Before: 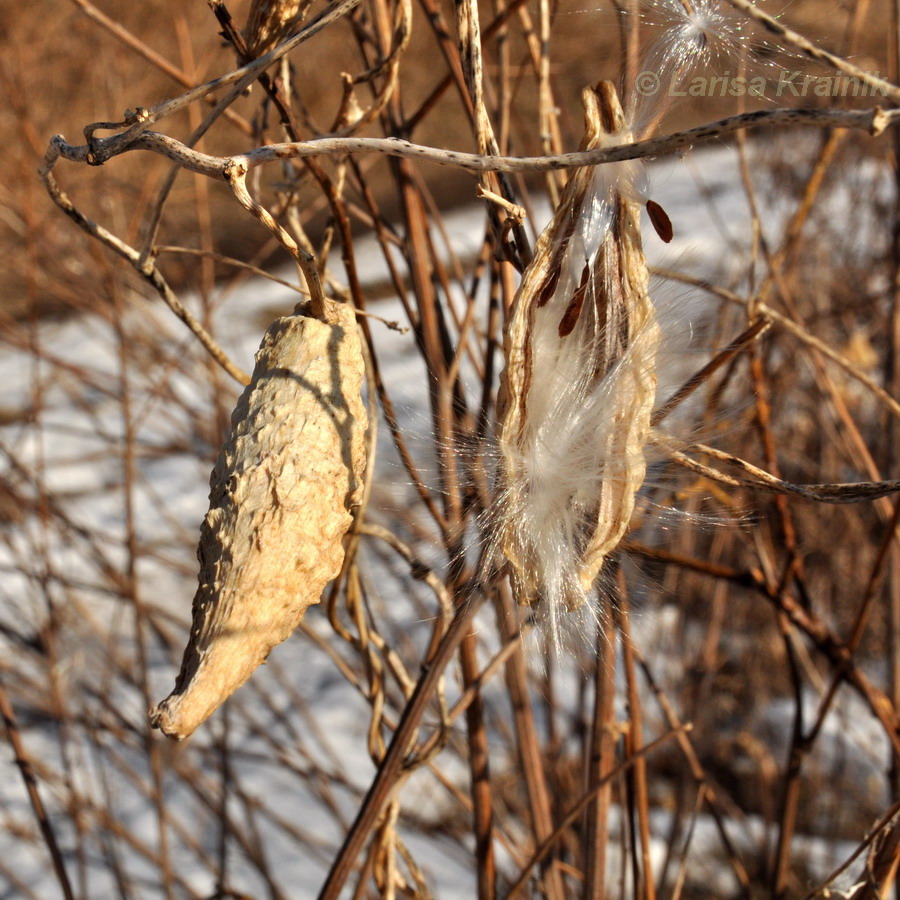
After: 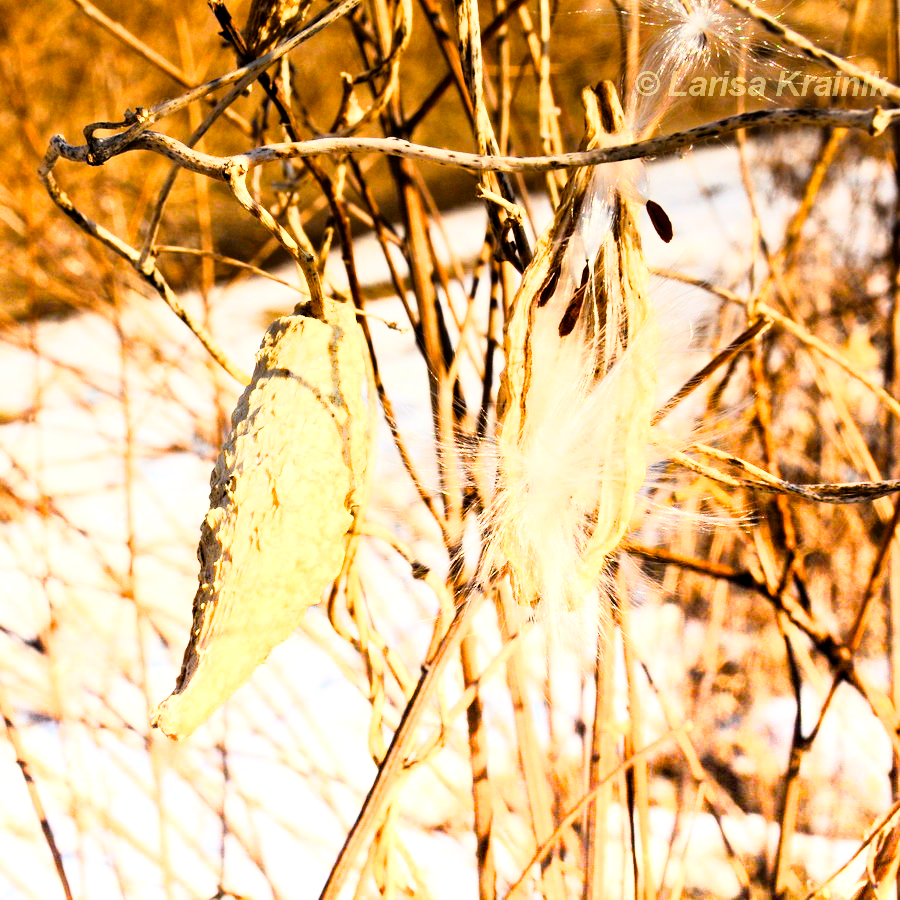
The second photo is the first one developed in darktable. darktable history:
rgb curve: curves: ch0 [(0, 0) (0.21, 0.15) (0.24, 0.21) (0.5, 0.75) (0.75, 0.96) (0.89, 0.99) (1, 1)]; ch1 [(0, 0.02) (0.21, 0.13) (0.25, 0.2) (0.5, 0.67) (0.75, 0.9) (0.89, 0.97) (1, 1)]; ch2 [(0, 0.02) (0.21, 0.13) (0.25, 0.2) (0.5, 0.67) (0.75, 0.9) (0.89, 0.97) (1, 1)], compensate middle gray true
graduated density: density -3.9 EV
color balance rgb: global offset › luminance -0.5%, perceptual saturation grading › highlights -17.77%, perceptual saturation grading › mid-tones 33.1%, perceptual saturation grading › shadows 50.52%, perceptual brilliance grading › highlights 10.8%, perceptual brilliance grading › shadows -10.8%, global vibrance 24.22%, contrast -25%
